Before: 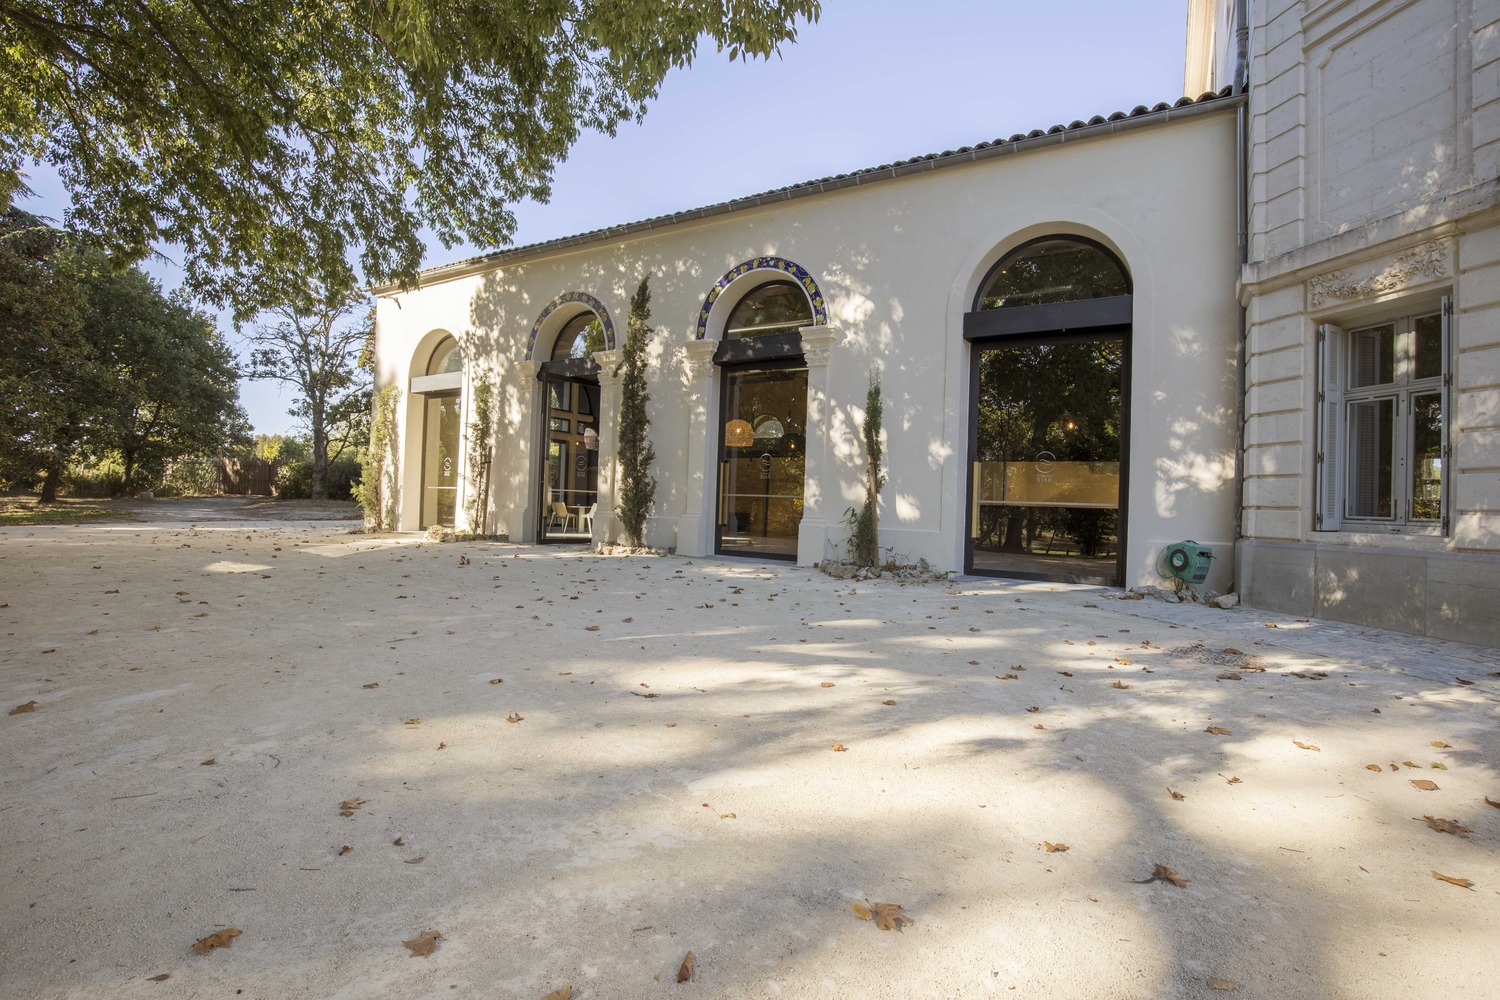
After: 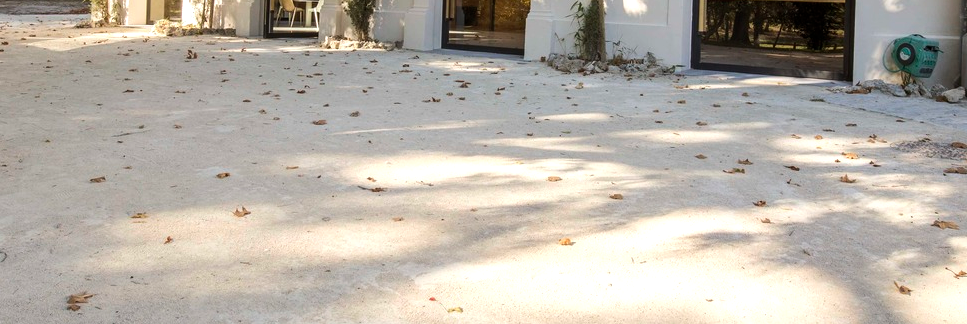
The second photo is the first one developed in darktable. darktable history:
tone equalizer: -8 EV -0.395 EV, -7 EV -0.426 EV, -6 EV -0.349 EV, -5 EV -0.257 EV, -3 EV 0.222 EV, -2 EV 0.326 EV, -1 EV 0.406 EV, +0 EV 0.443 EV, edges refinement/feathering 500, mask exposure compensation -1.57 EV, preserve details no
crop: left 18.235%, top 50.641%, right 17.261%, bottom 16.928%
